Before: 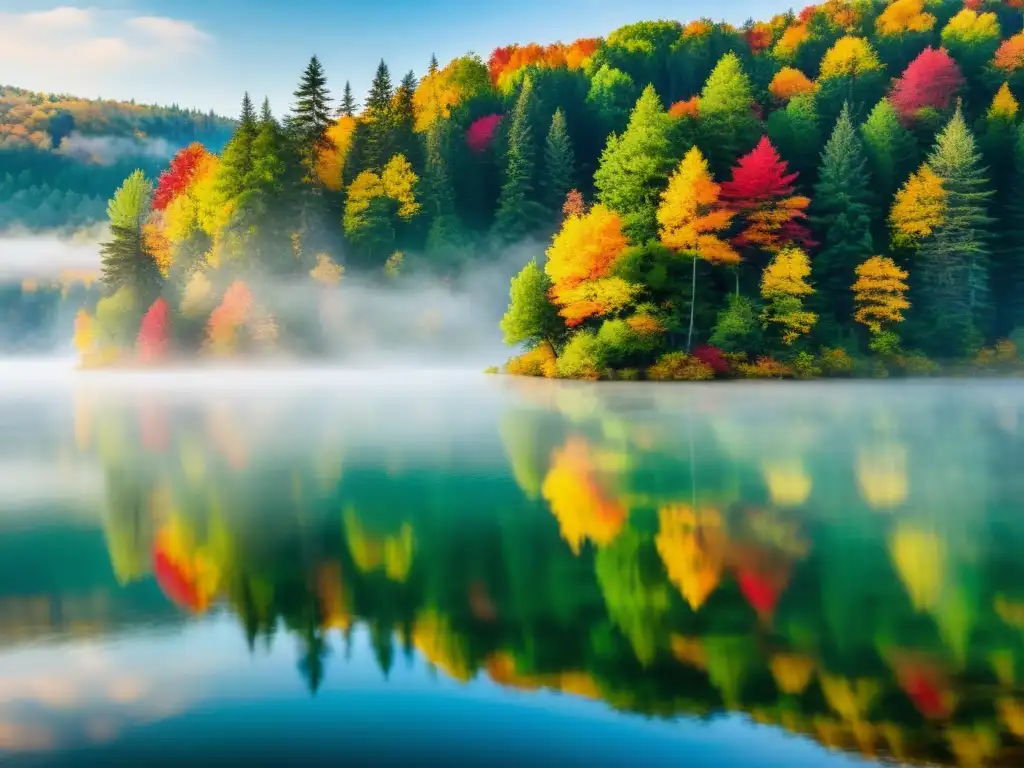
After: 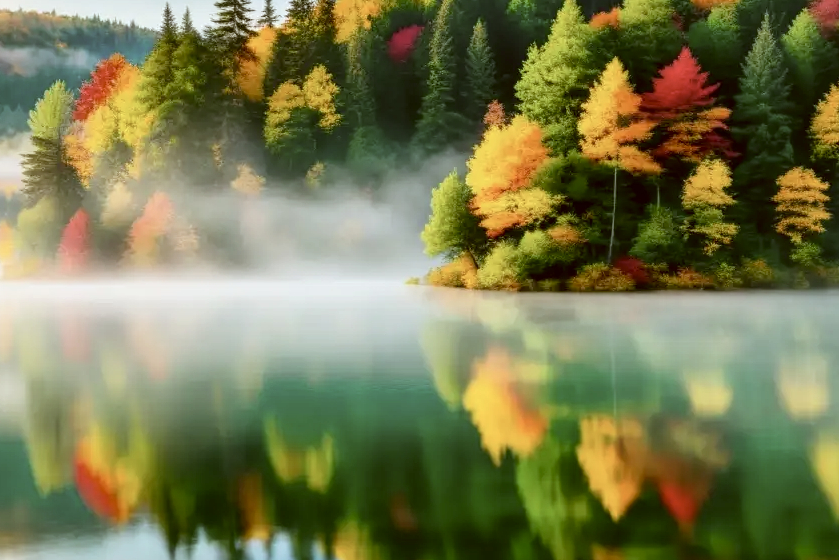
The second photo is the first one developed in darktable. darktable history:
exposure: black level correction 0.005, exposure 0.017 EV, compensate highlight preservation false
color correction: highlights a* -0.34, highlights b* 0.157, shadows a* 5.03, shadows b* 20.2
contrast brightness saturation: contrast 0.101, saturation -0.294
crop: left 7.797%, top 11.612%, right 10.245%, bottom 15.391%
